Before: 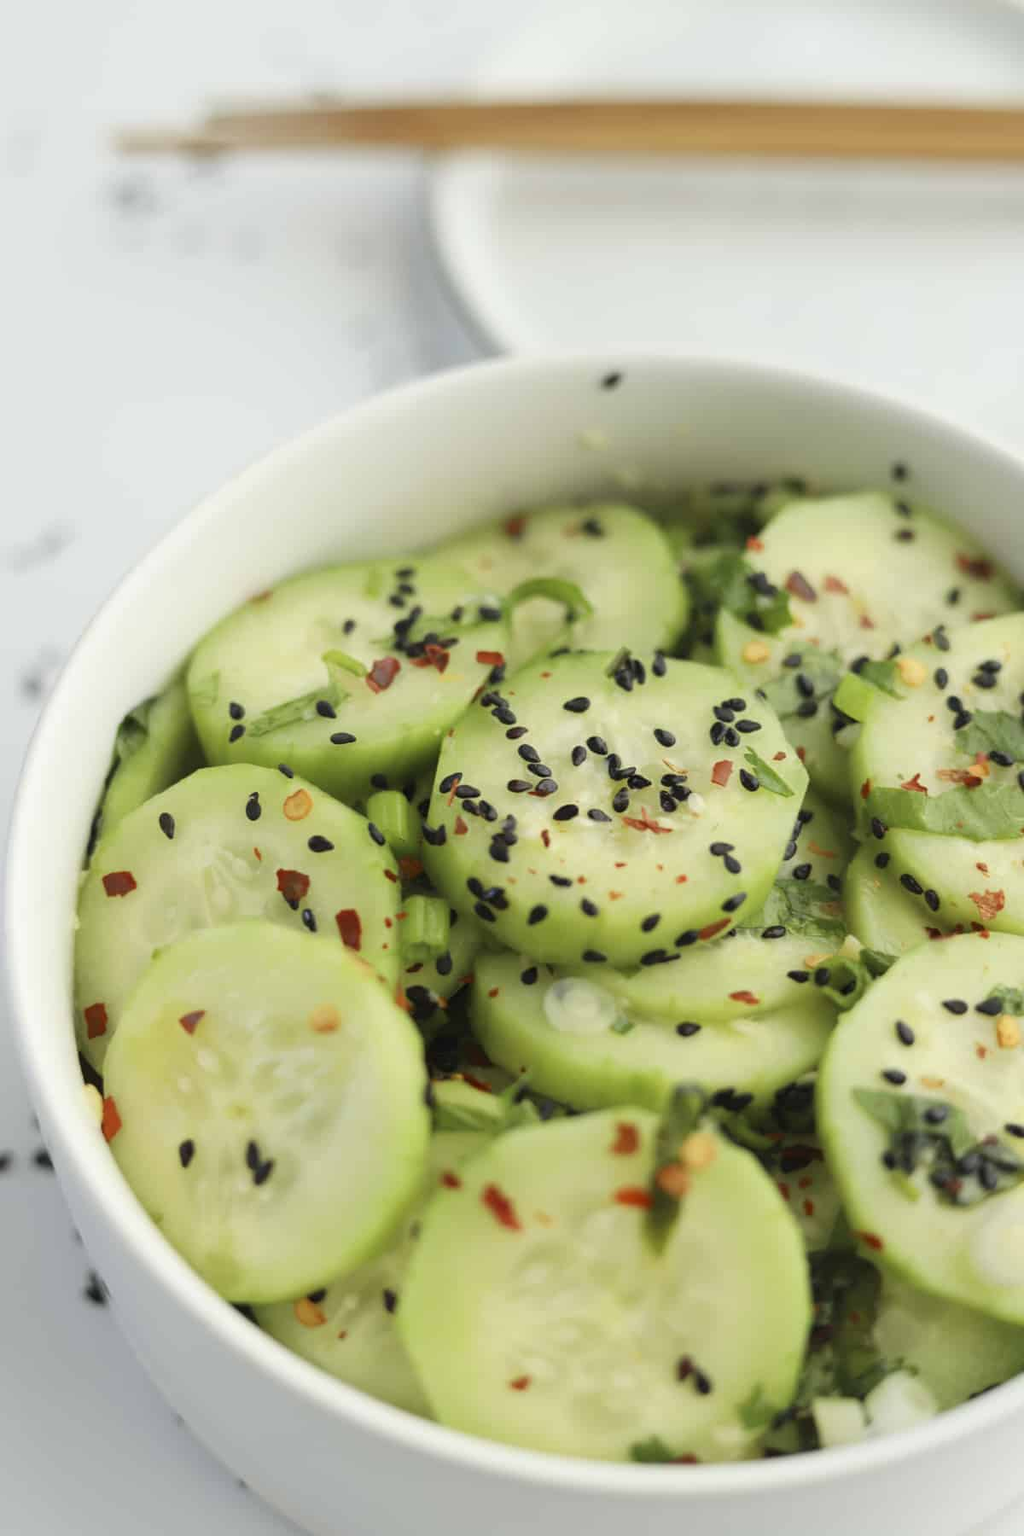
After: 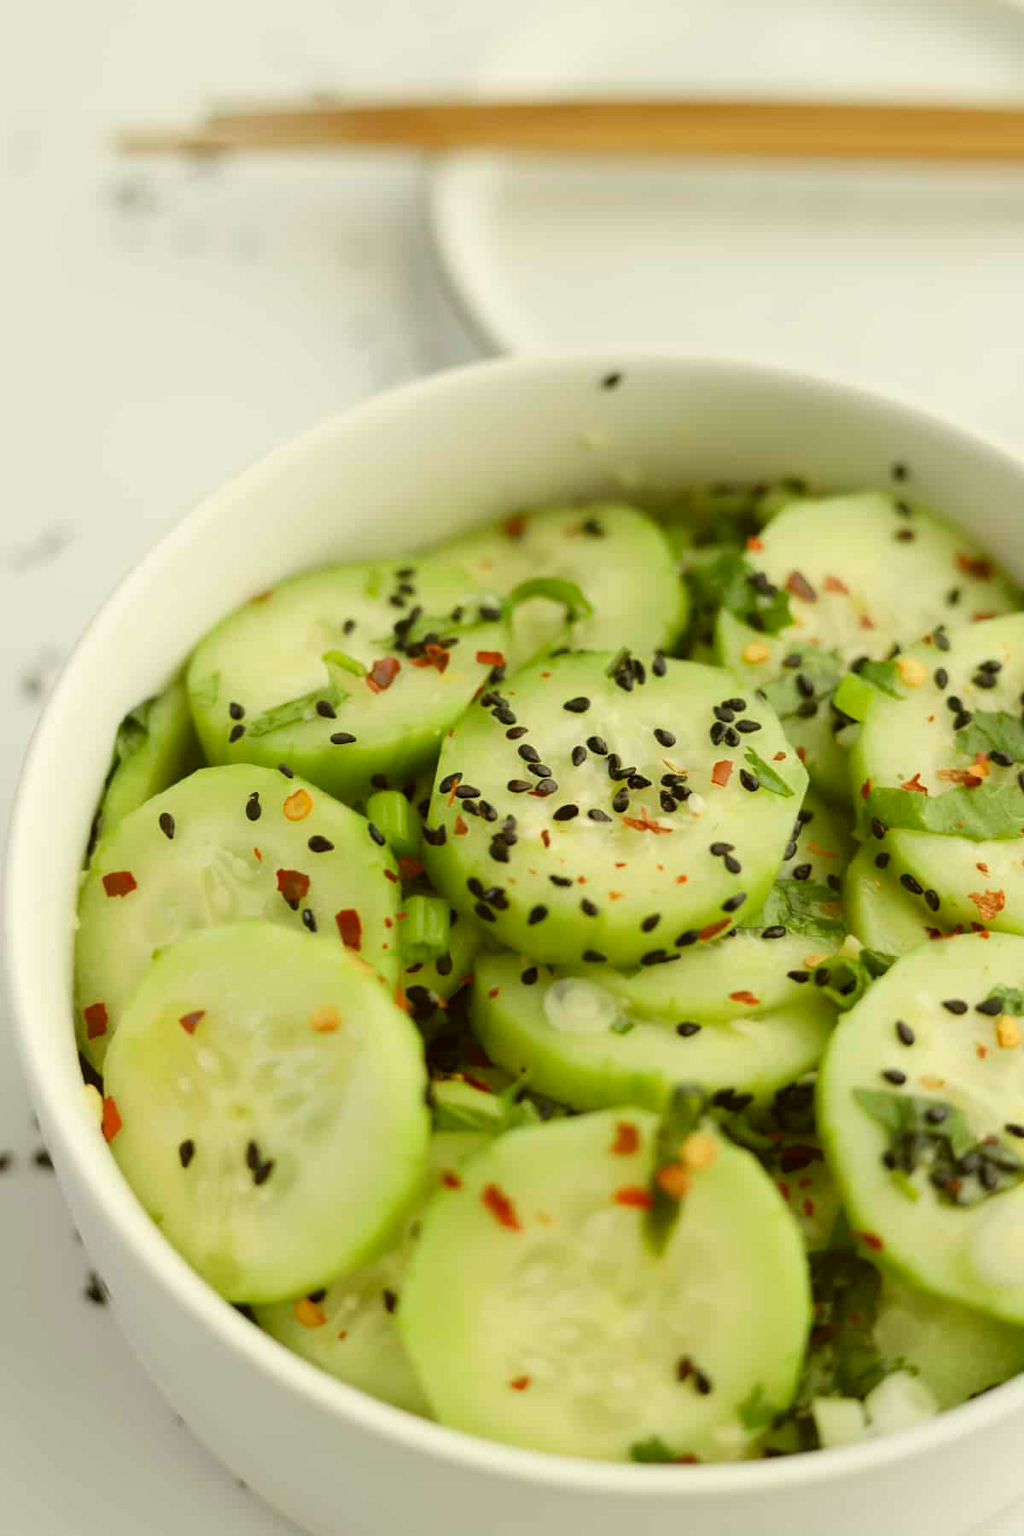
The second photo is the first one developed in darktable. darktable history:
color correction: highlights a* -1.52, highlights b* 10.06, shadows a* 0.644, shadows b* 19.91
